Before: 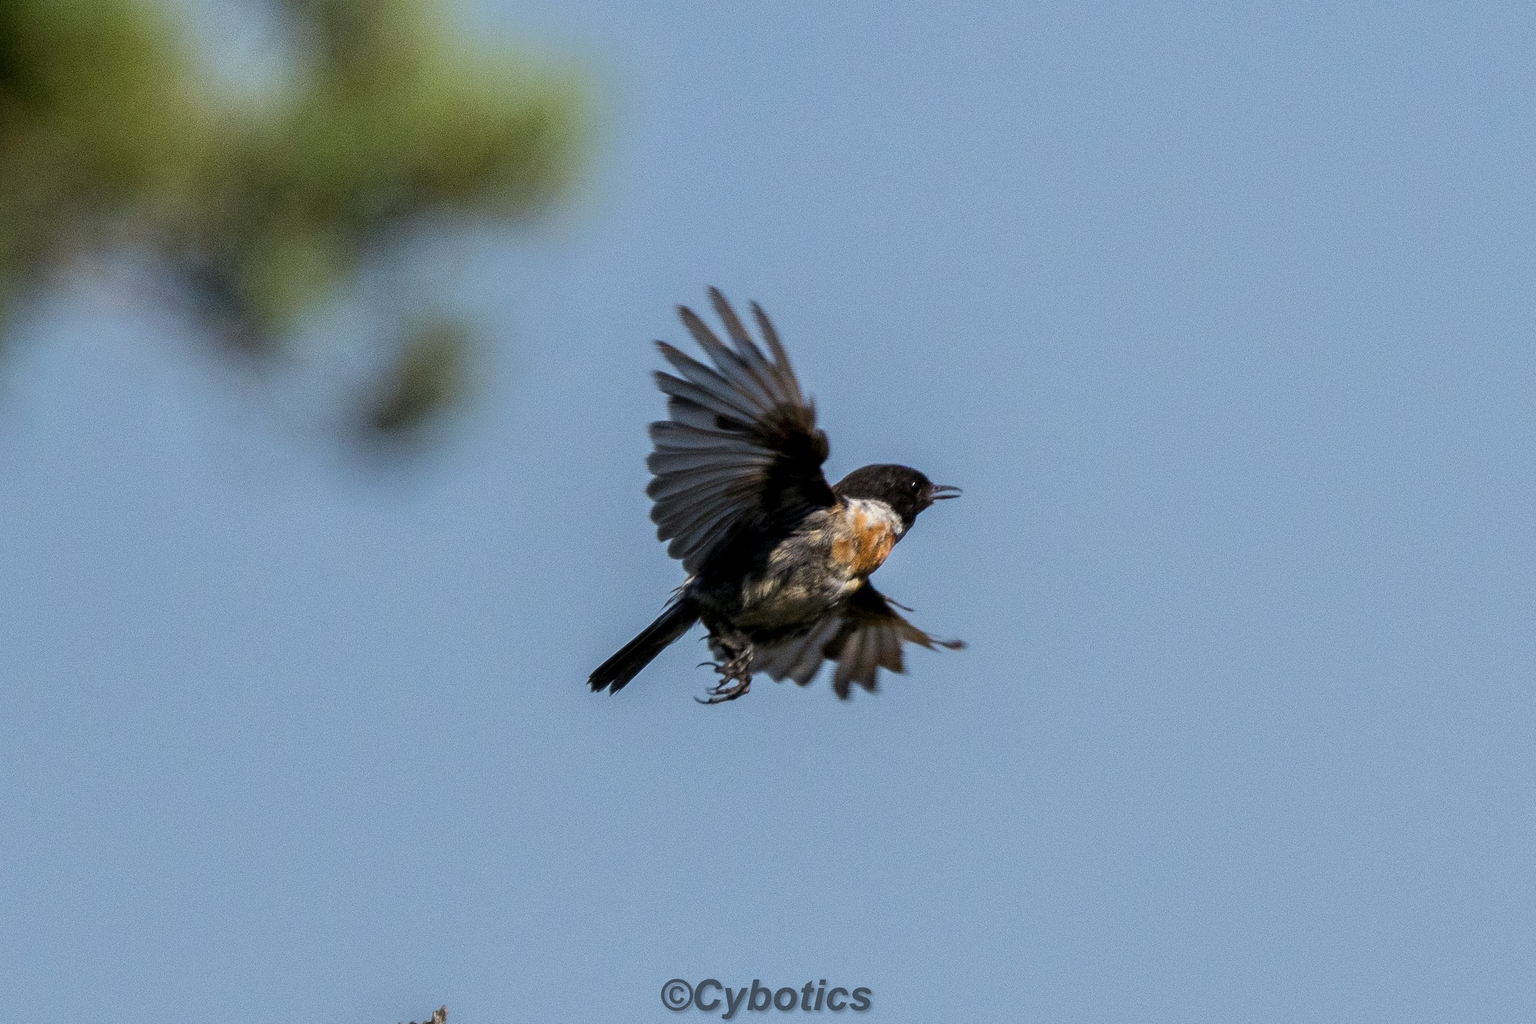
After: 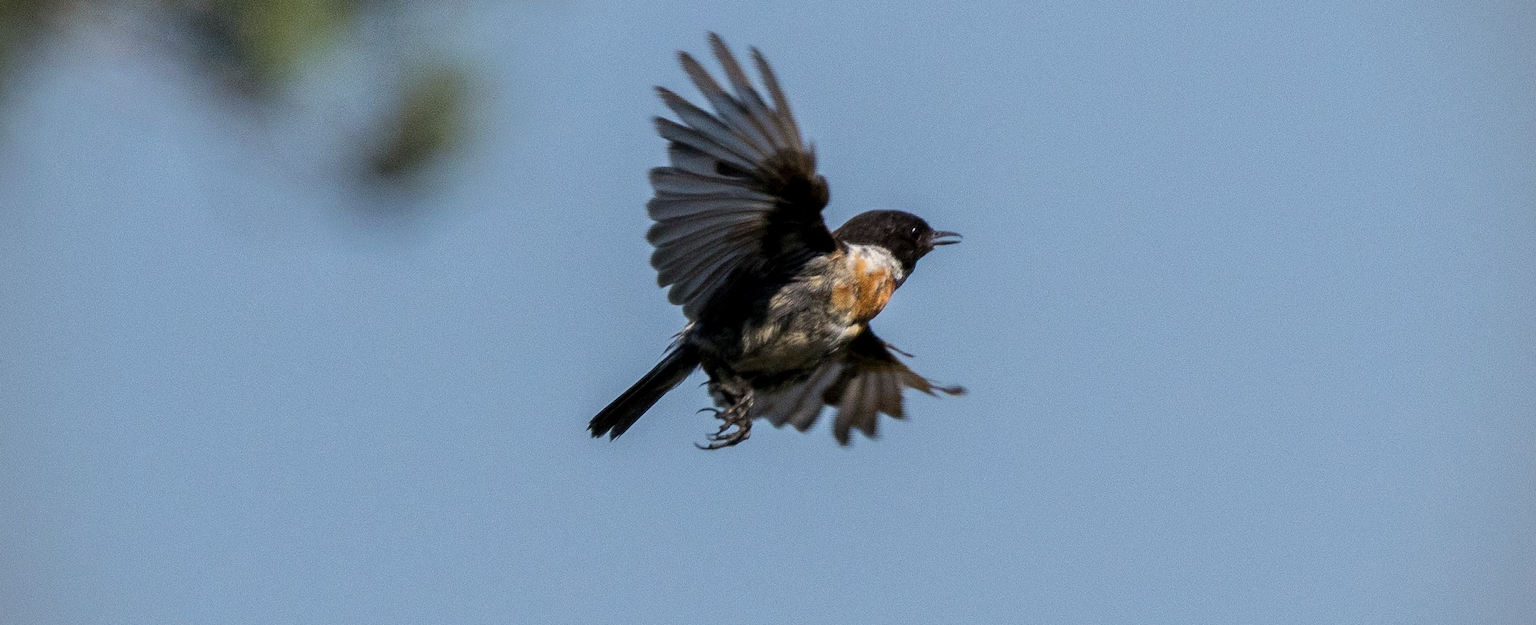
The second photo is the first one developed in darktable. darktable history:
crop and rotate: top 24.89%, bottom 13.962%
vignetting: fall-off radius 61.12%, dithering 8-bit output
